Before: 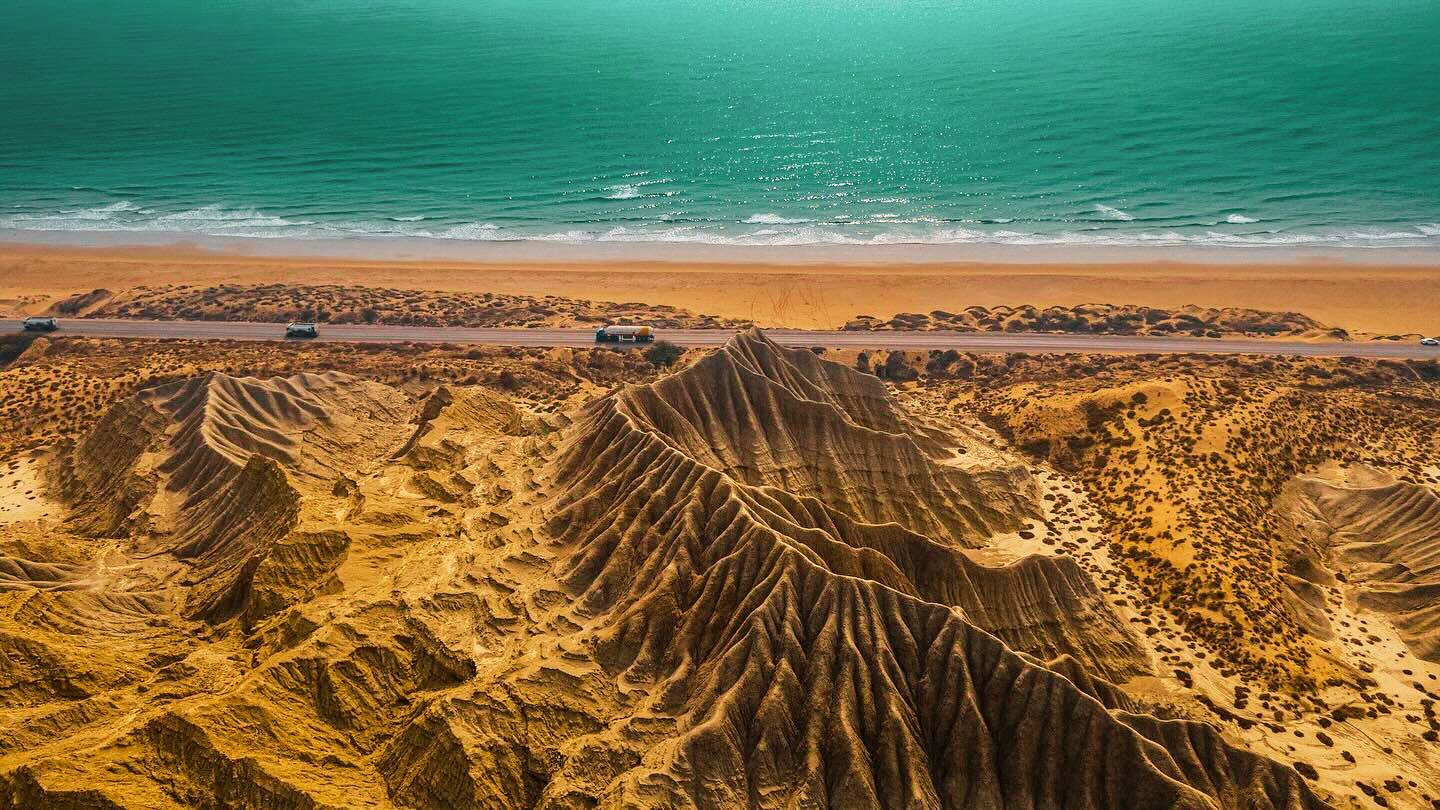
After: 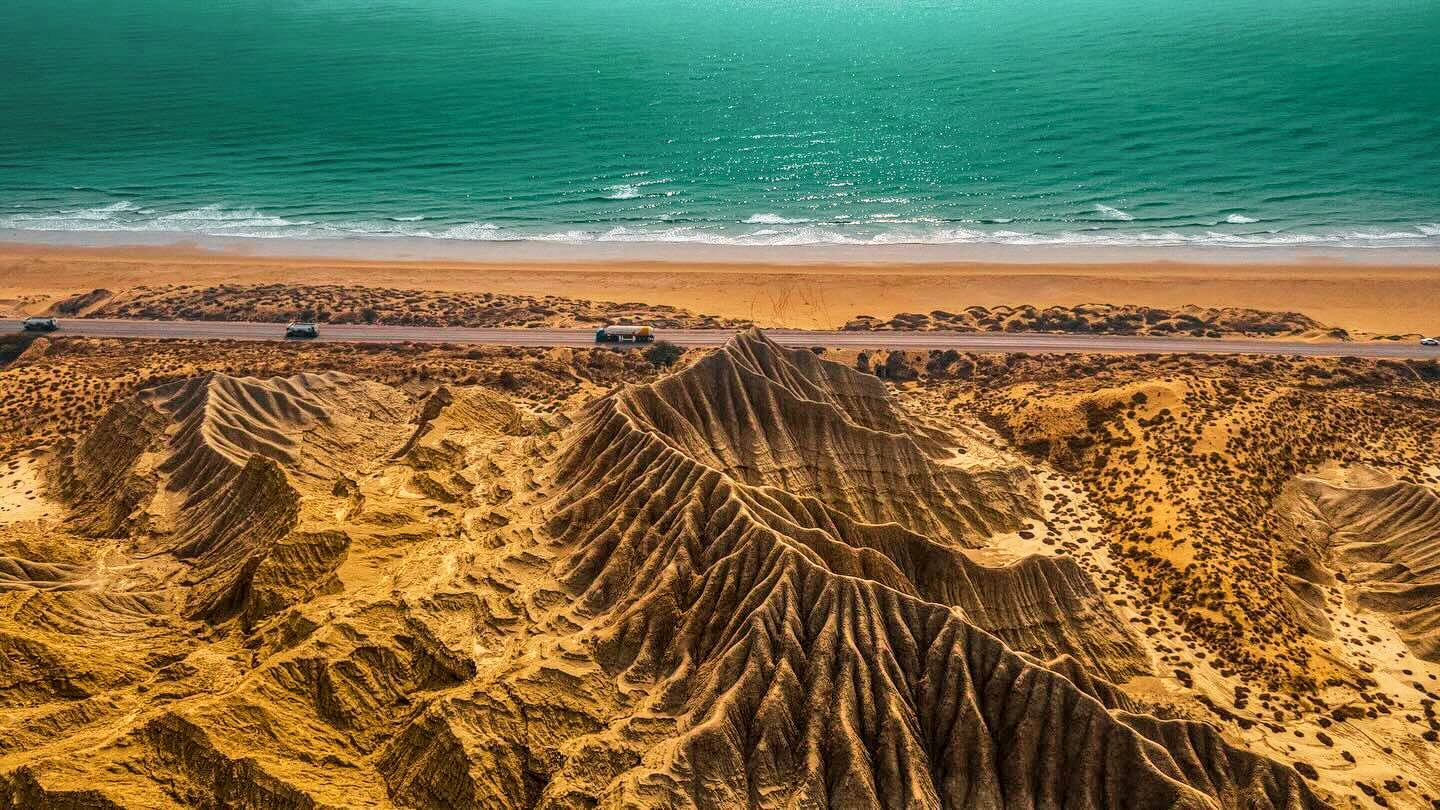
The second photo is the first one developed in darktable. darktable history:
local contrast: detail 130%
shadows and highlights: low approximation 0.01, soften with gaussian
